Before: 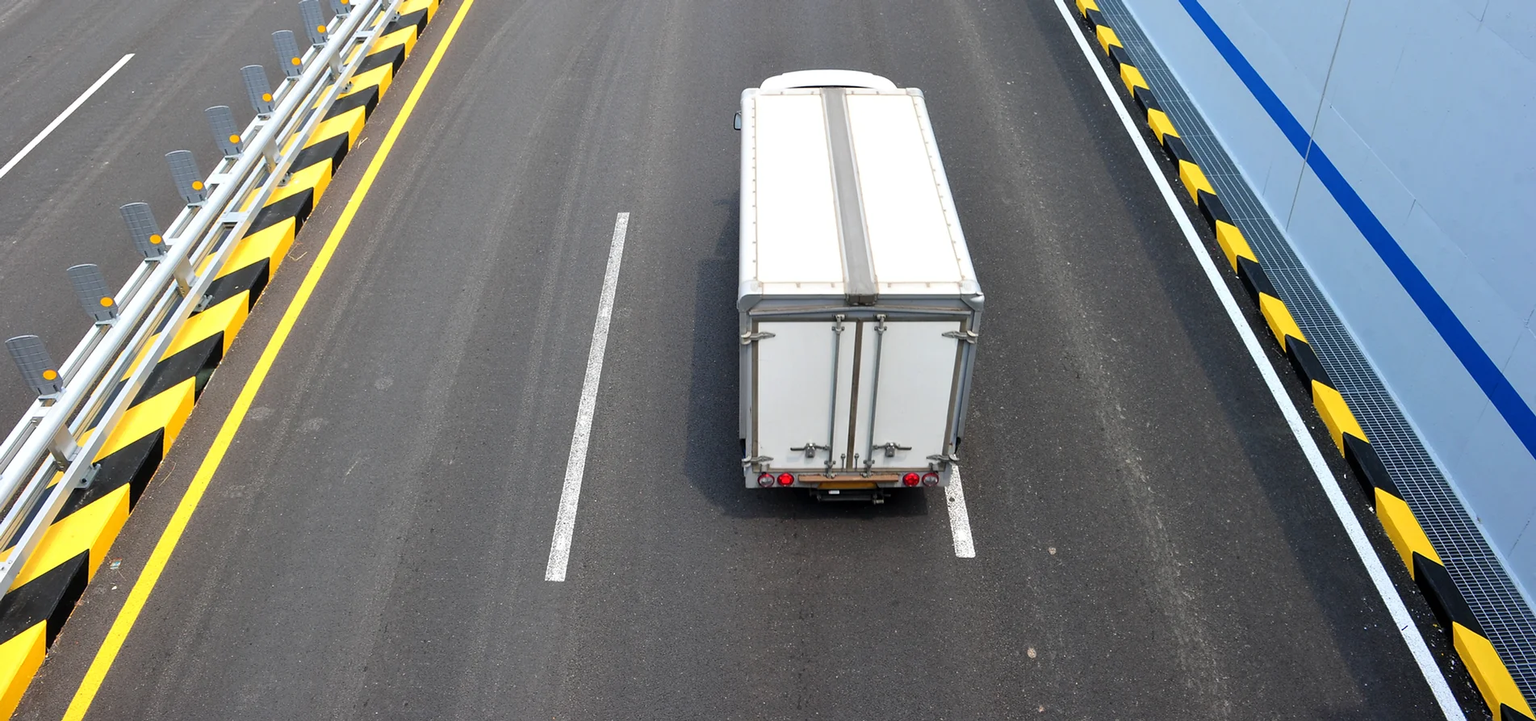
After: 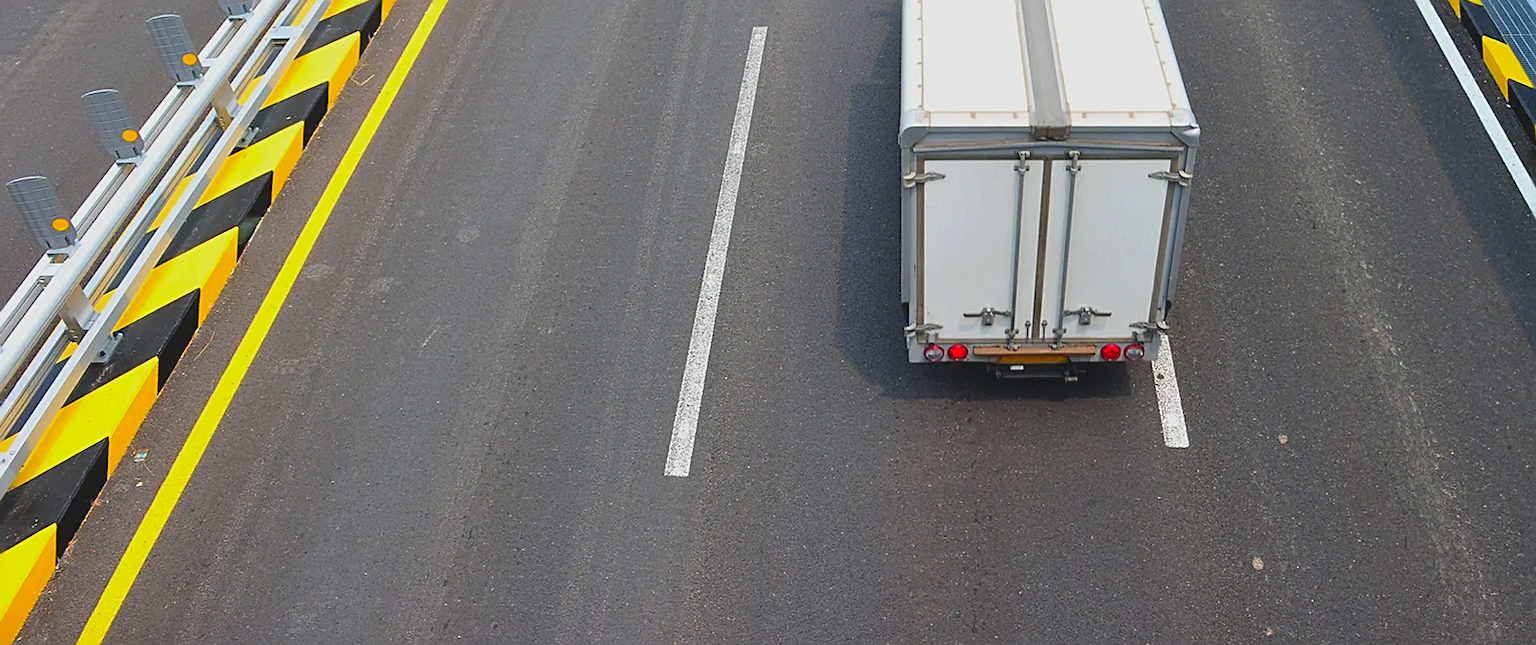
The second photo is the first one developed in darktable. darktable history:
sharpen: on, module defaults
contrast brightness saturation: contrast -0.19, saturation 0.19
crop: top 26.531%, right 17.959%
